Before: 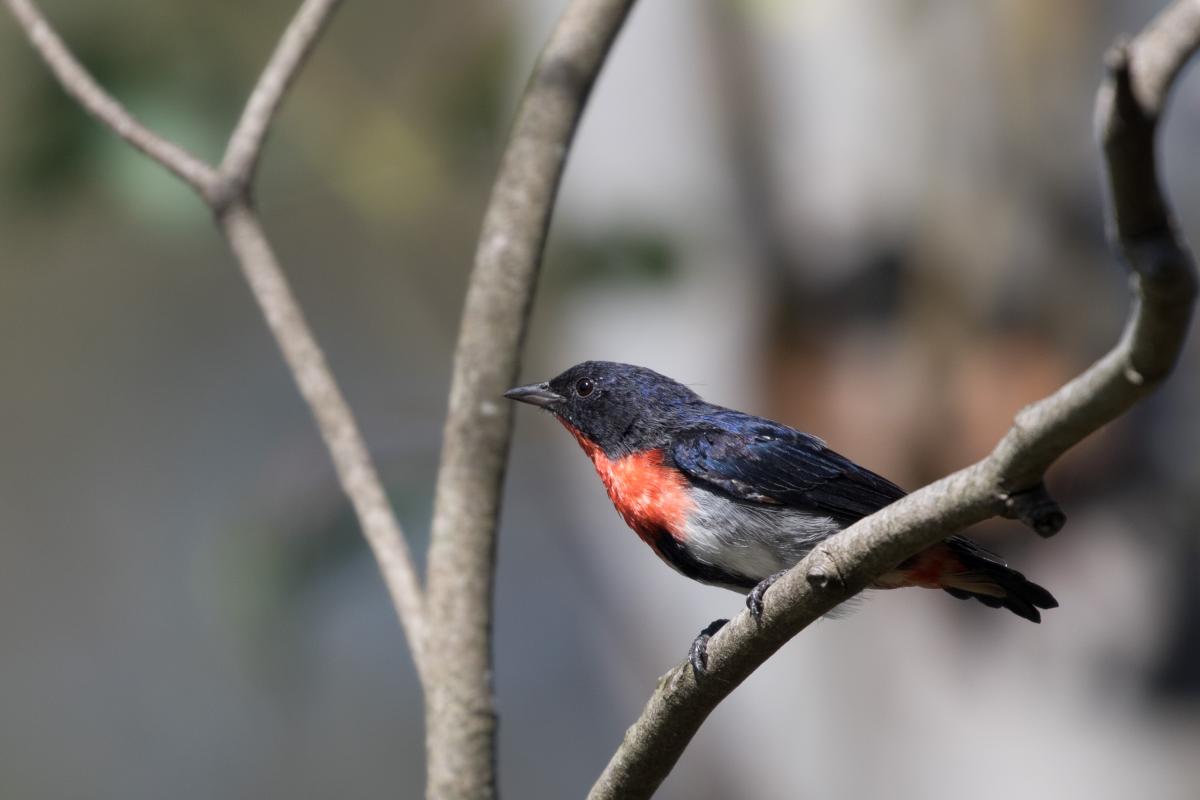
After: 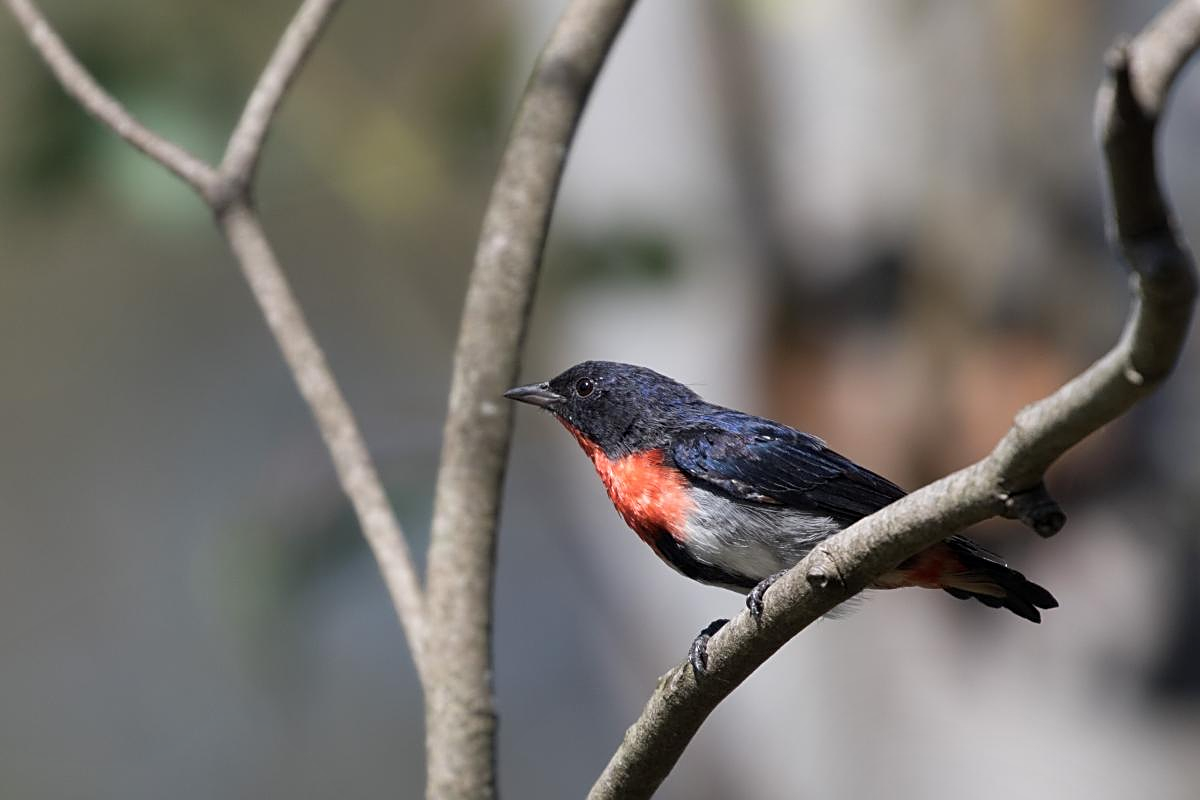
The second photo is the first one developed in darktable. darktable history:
sharpen: on, module defaults
shadows and highlights: shadows 47.44, highlights -42.63, soften with gaussian
